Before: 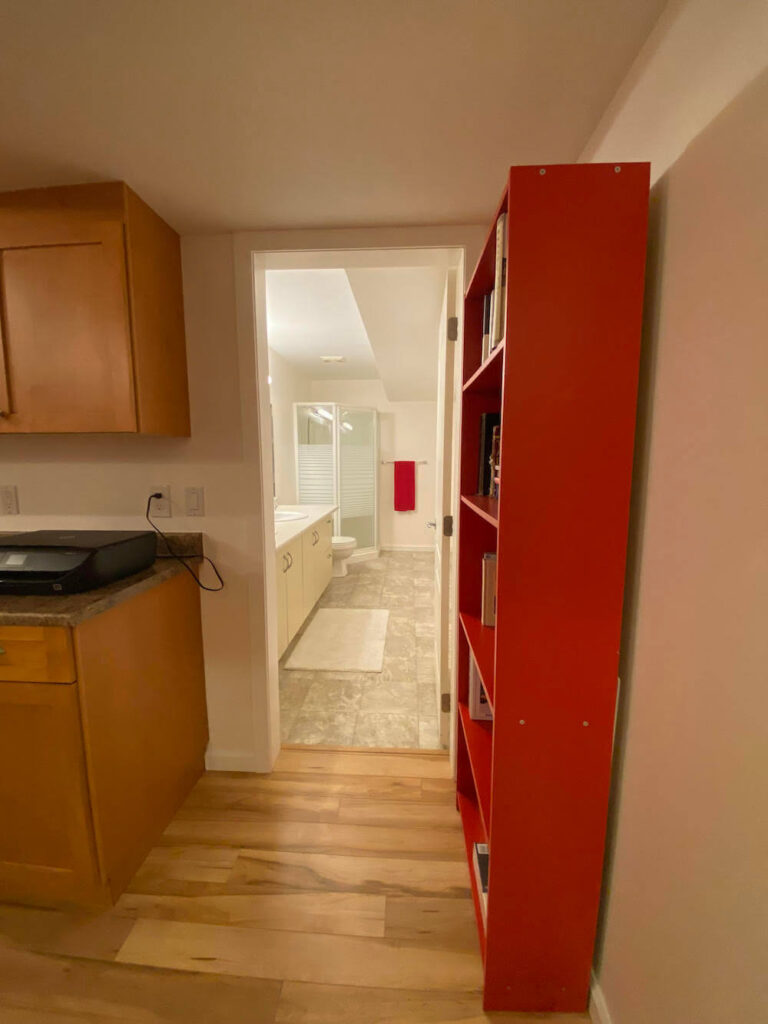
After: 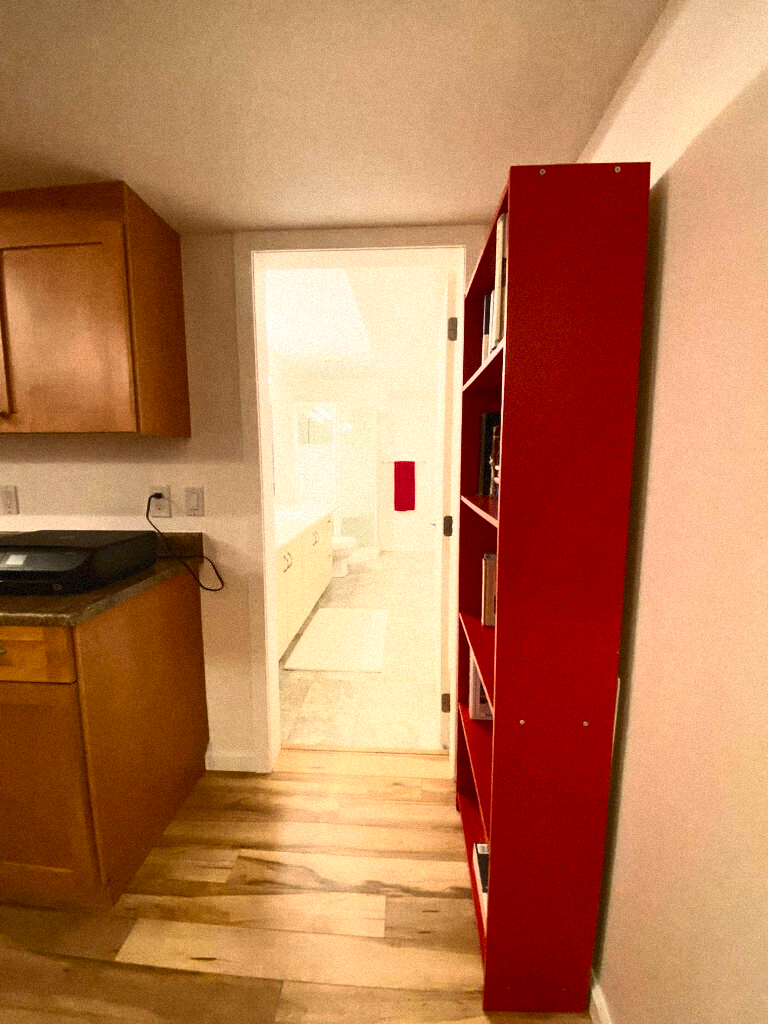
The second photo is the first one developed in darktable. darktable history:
contrast brightness saturation: contrast 0.62, brightness 0.34, saturation 0.14
base curve: preserve colors none
grain: mid-tones bias 0%
